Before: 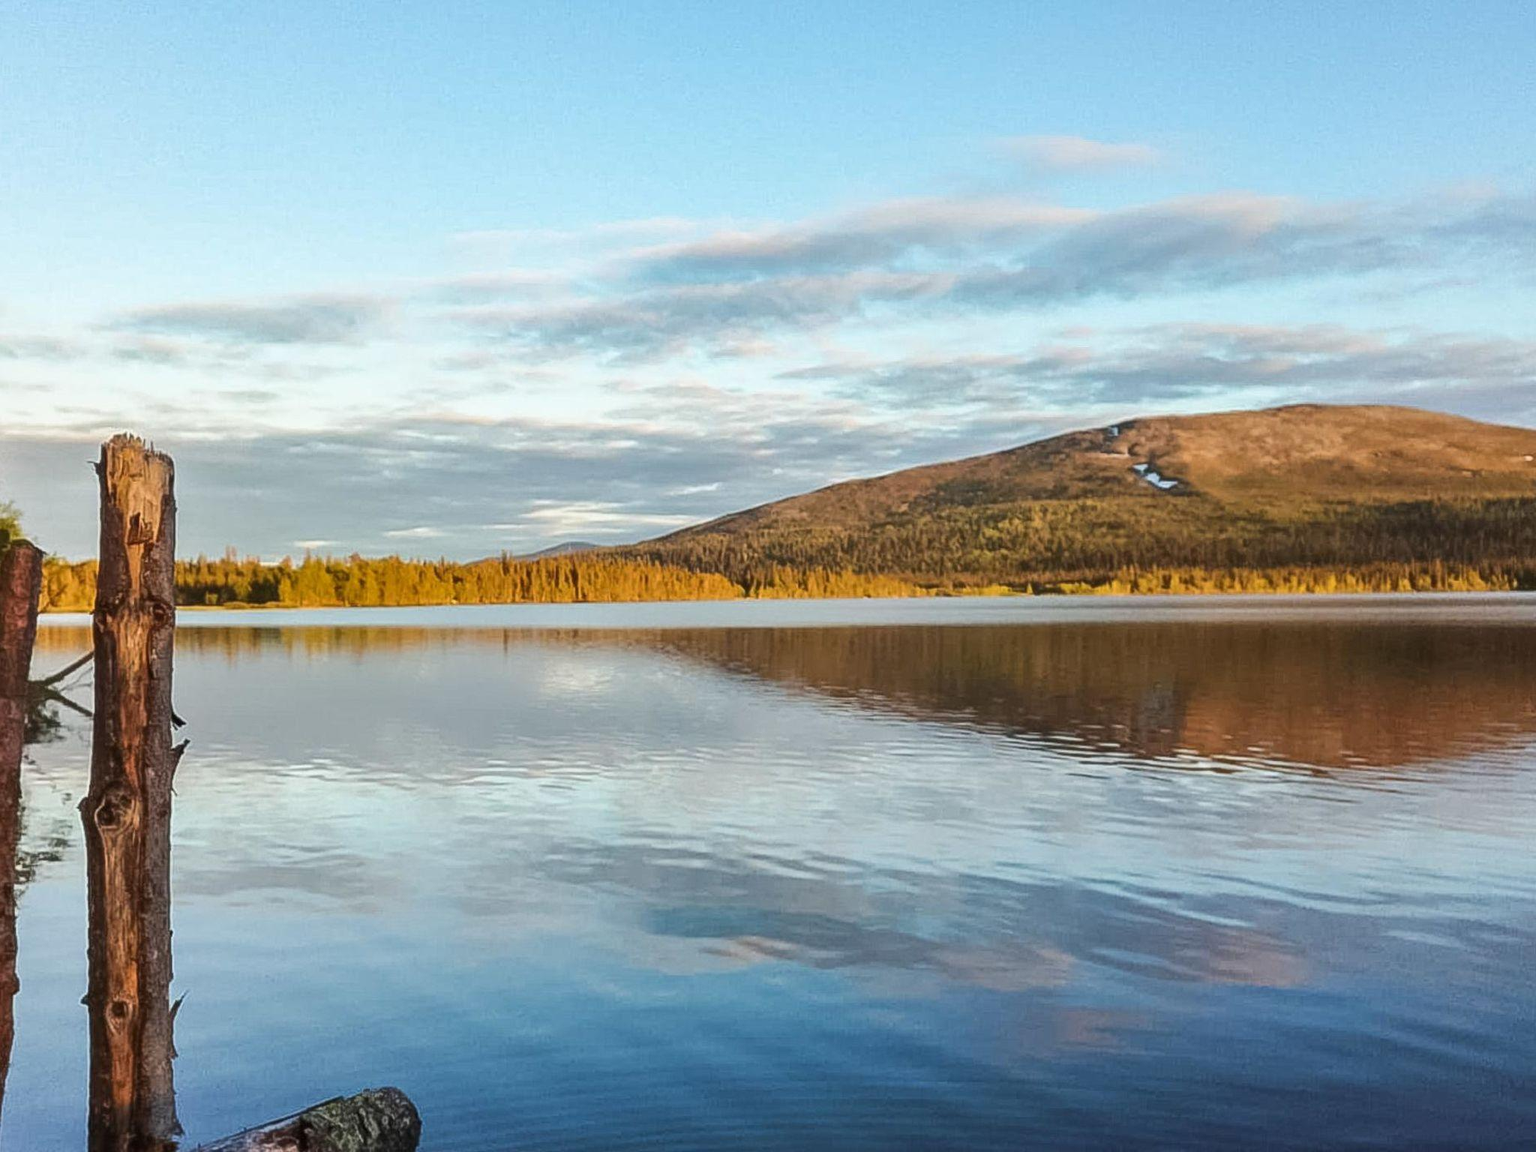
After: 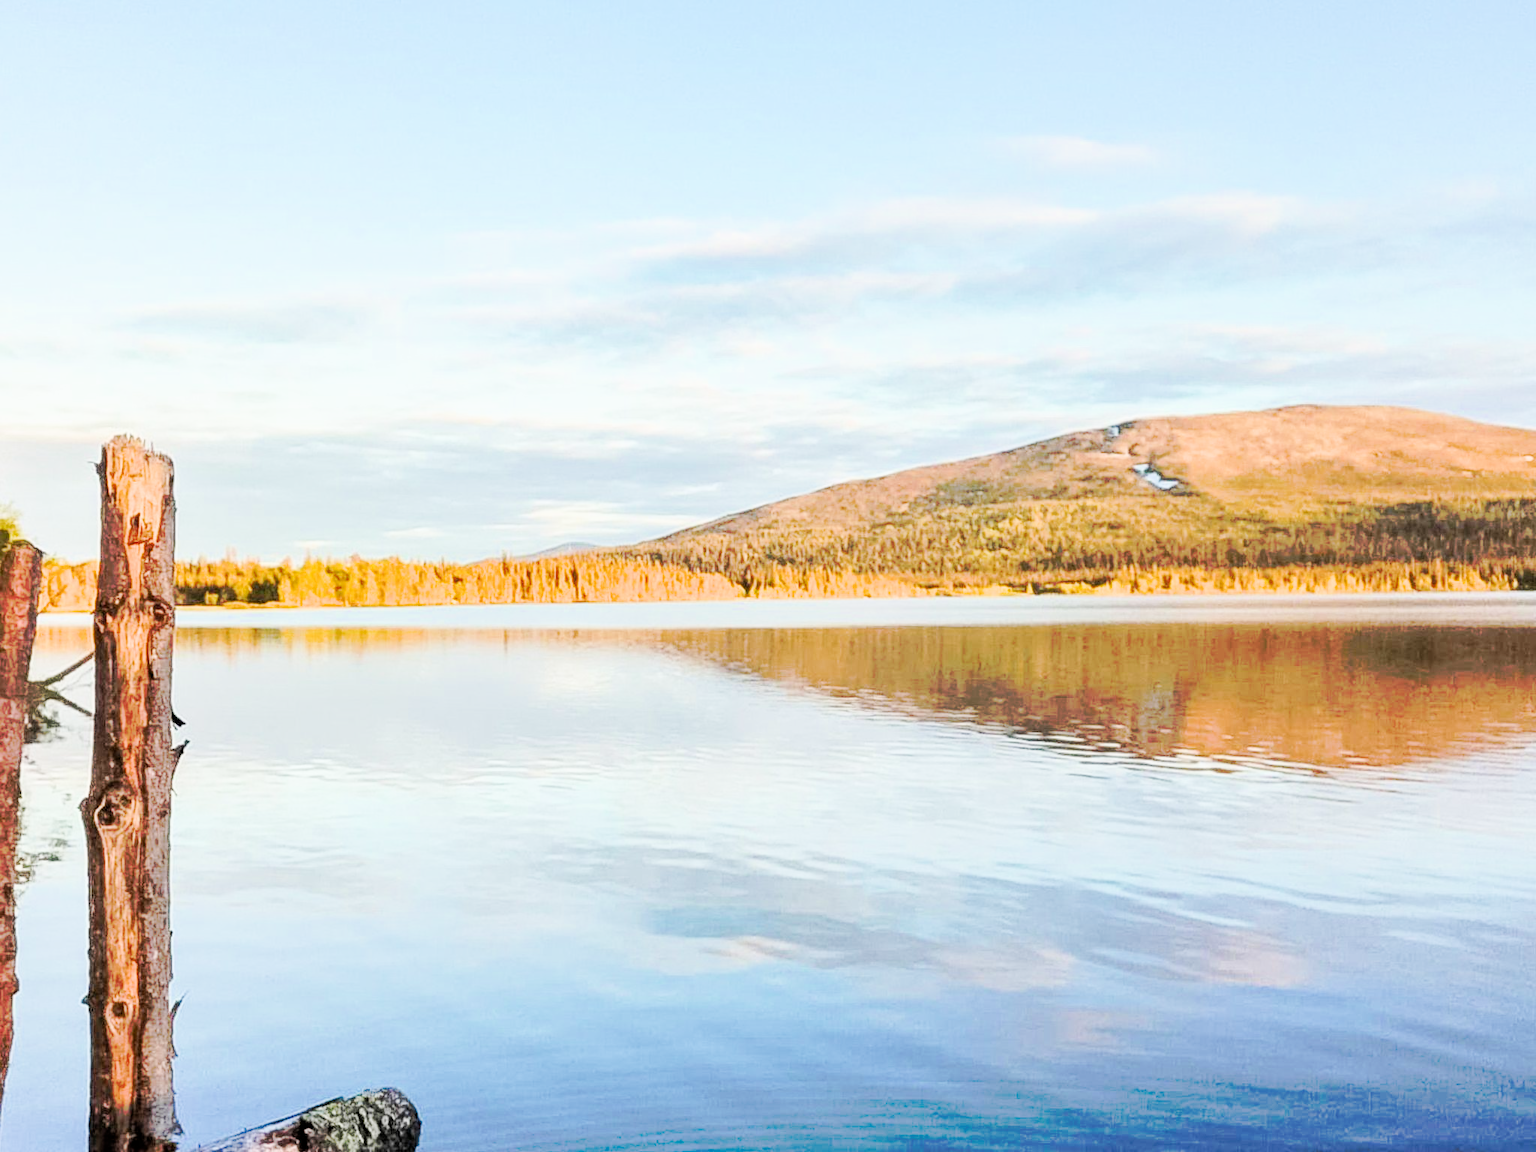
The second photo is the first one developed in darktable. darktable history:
filmic rgb: black relative exposure -4.14 EV, white relative exposure 5.1 EV, hardness 2.11, contrast 1.165
exposure: black level correction 0.001, exposure 2 EV, compensate highlight preservation false
tone curve: curves: ch0 [(0, 0) (0.003, 0.003) (0.011, 0.011) (0.025, 0.024) (0.044, 0.044) (0.069, 0.068) (0.1, 0.098) (0.136, 0.133) (0.177, 0.174) (0.224, 0.22) (0.277, 0.272) (0.335, 0.329) (0.399, 0.392) (0.468, 0.46) (0.543, 0.607) (0.623, 0.676) (0.709, 0.75) (0.801, 0.828) (0.898, 0.912) (1, 1)], preserve colors none
